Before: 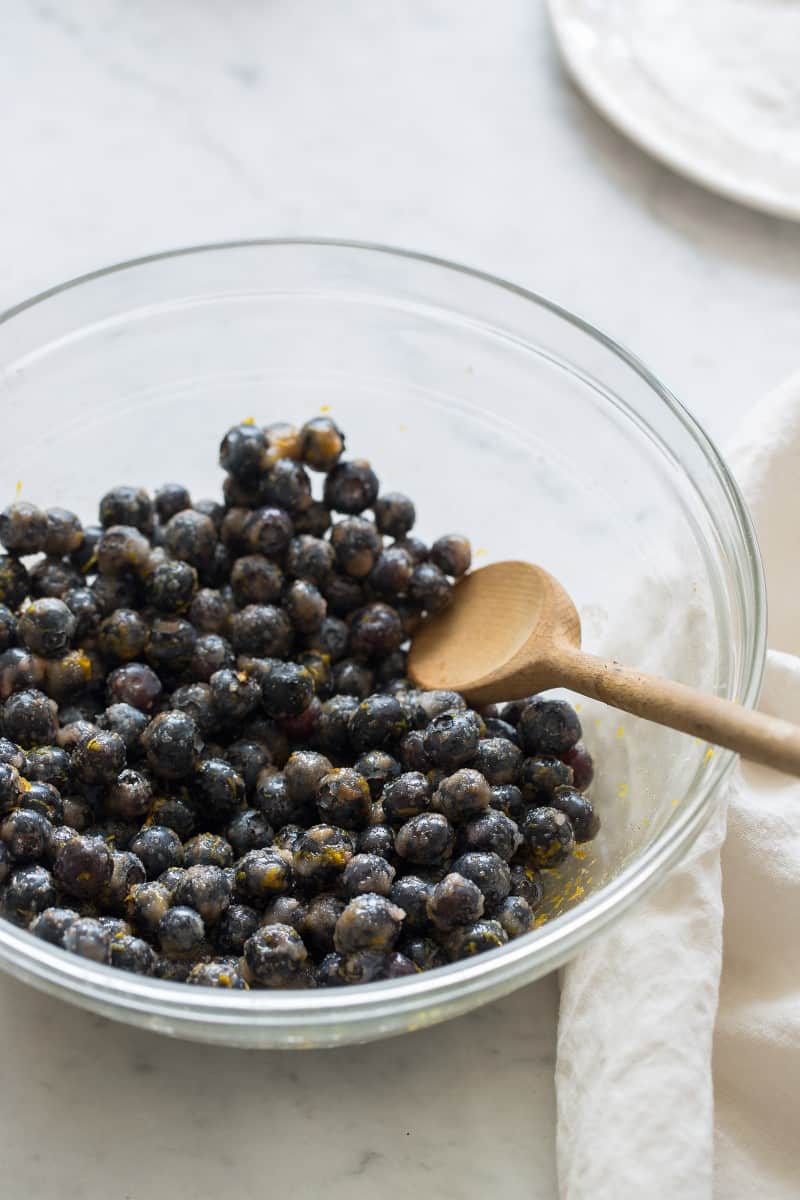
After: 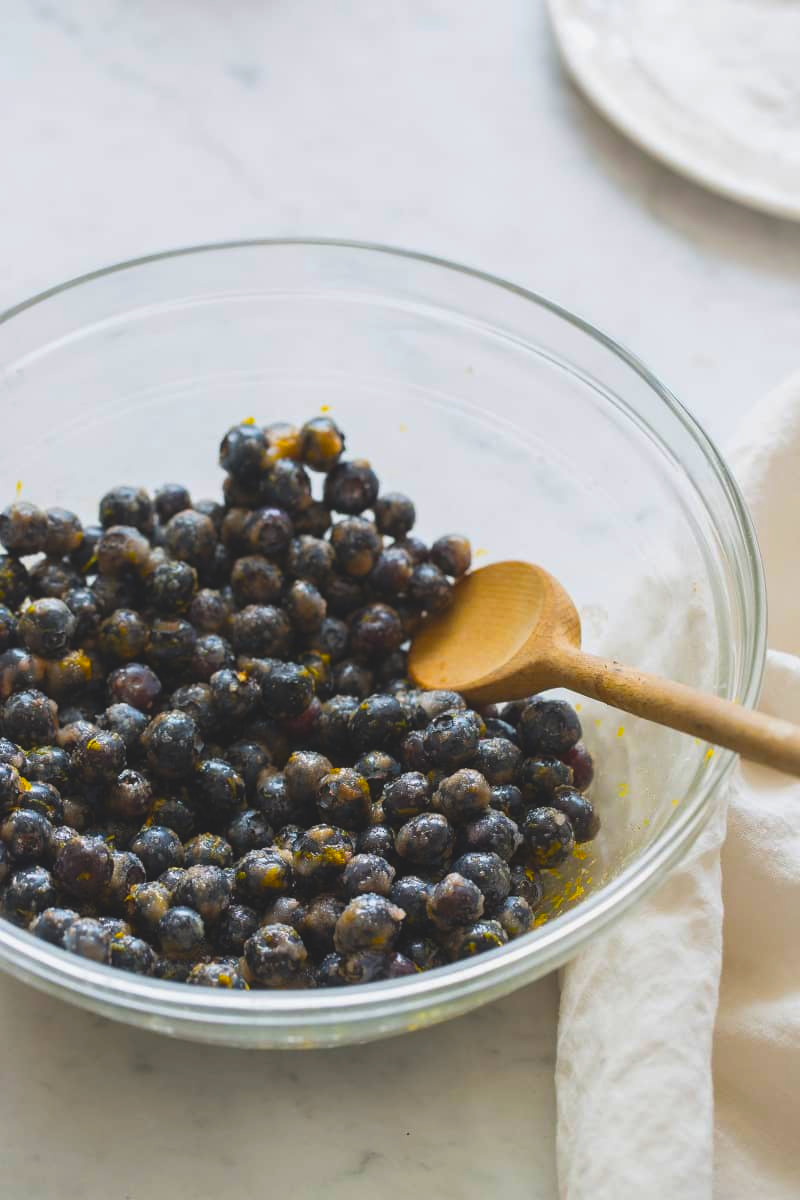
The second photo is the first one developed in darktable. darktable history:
exposure: black level correction -0.015, exposure -0.135 EV, compensate highlight preservation false
color balance rgb: linear chroma grading › global chroma 20.627%, perceptual saturation grading › global saturation 30.492%
